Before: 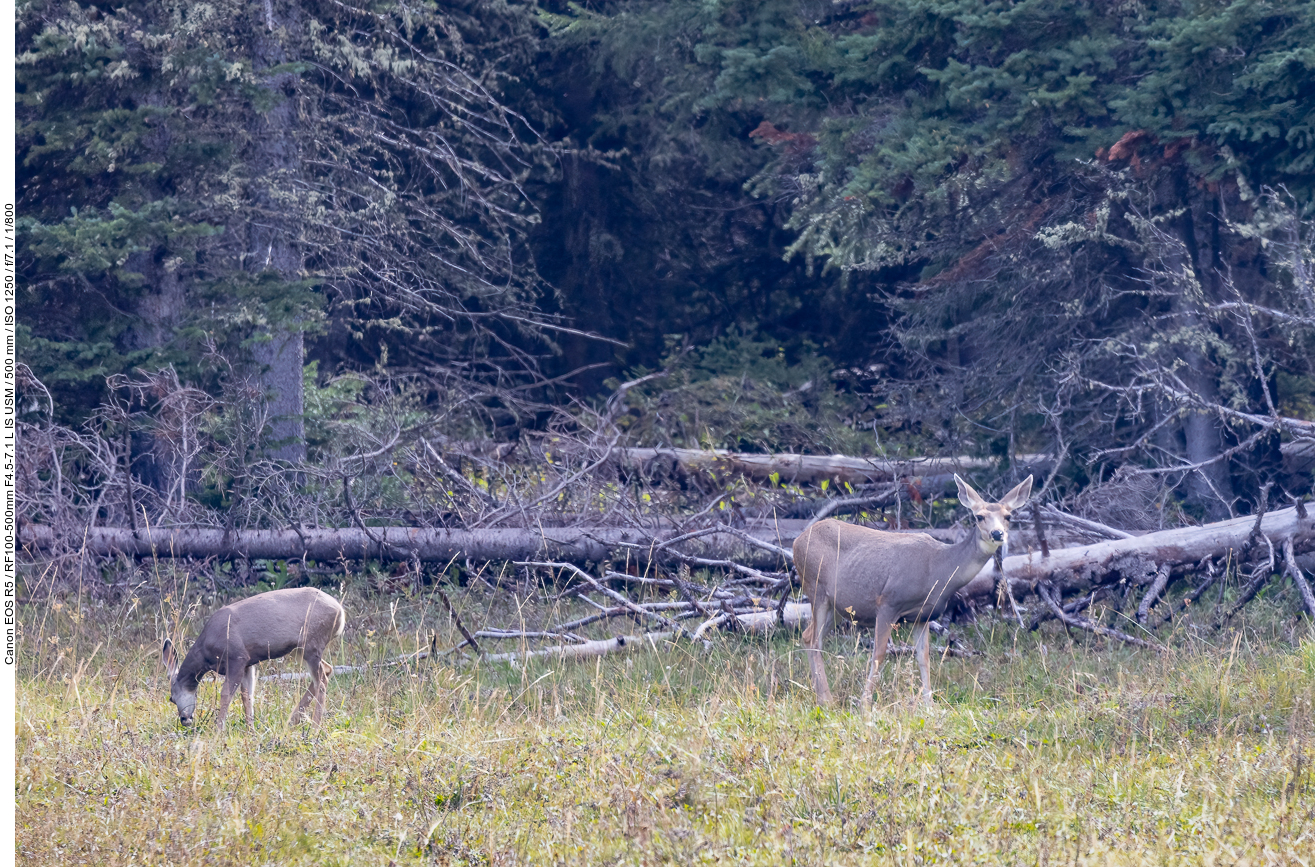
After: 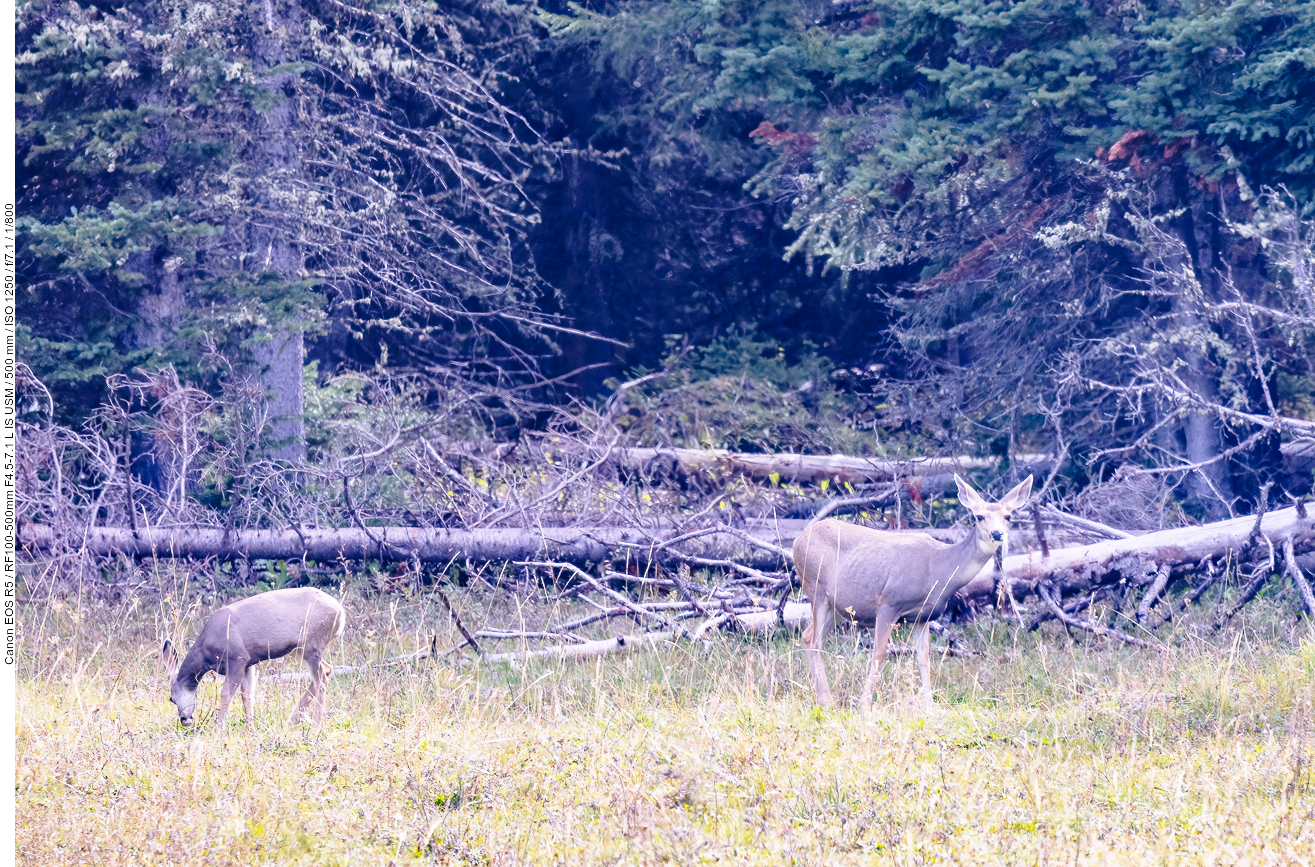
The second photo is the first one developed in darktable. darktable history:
base curve: curves: ch0 [(0, 0) (0.028, 0.03) (0.121, 0.232) (0.46, 0.748) (0.859, 0.968) (1, 1)], preserve colors none
white balance: red 1.05, blue 1.072
